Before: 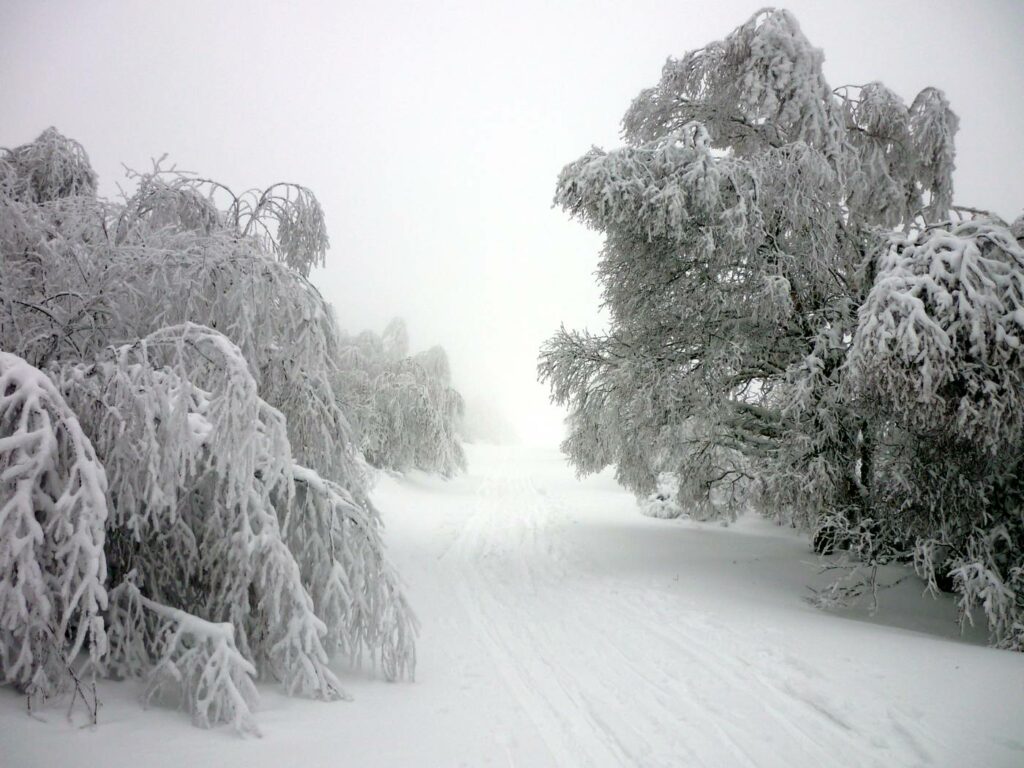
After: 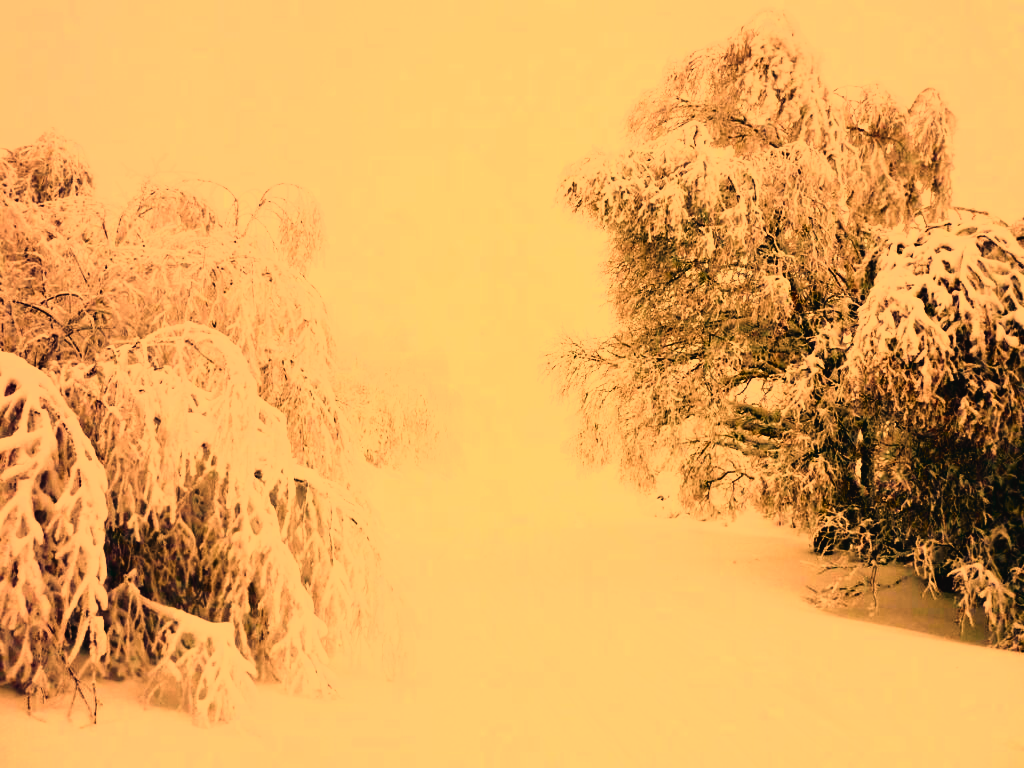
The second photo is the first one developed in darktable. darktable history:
white balance: red 1.467, blue 0.684
tone curve: curves: ch0 [(0, 0.023) (0.132, 0.075) (0.256, 0.2) (0.463, 0.494) (0.699, 0.816) (0.813, 0.898) (1, 0.943)]; ch1 [(0, 0) (0.32, 0.306) (0.441, 0.41) (0.476, 0.466) (0.498, 0.5) (0.518, 0.519) (0.546, 0.571) (0.604, 0.651) (0.733, 0.817) (1, 1)]; ch2 [(0, 0) (0.312, 0.313) (0.431, 0.425) (0.483, 0.477) (0.503, 0.503) (0.526, 0.507) (0.564, 0.575) (0.614, 0.695) (0.713, 0.767) (0.985, 0.966)], color space Lab, independent channels
tone equalizer: -8 EV -0.417 EV, -7 EV -0.389 EV, -6 EV -0.333 EV, -5 EV -0.222 EV, -3 EV 0.222 EV, -2 EV 0.333 EV, -1 EV 0.389 EV, +0 EV 0.417 EV, edges refinement/feathering 500, mask exposure compensation -1.57 EV, preserve details no
